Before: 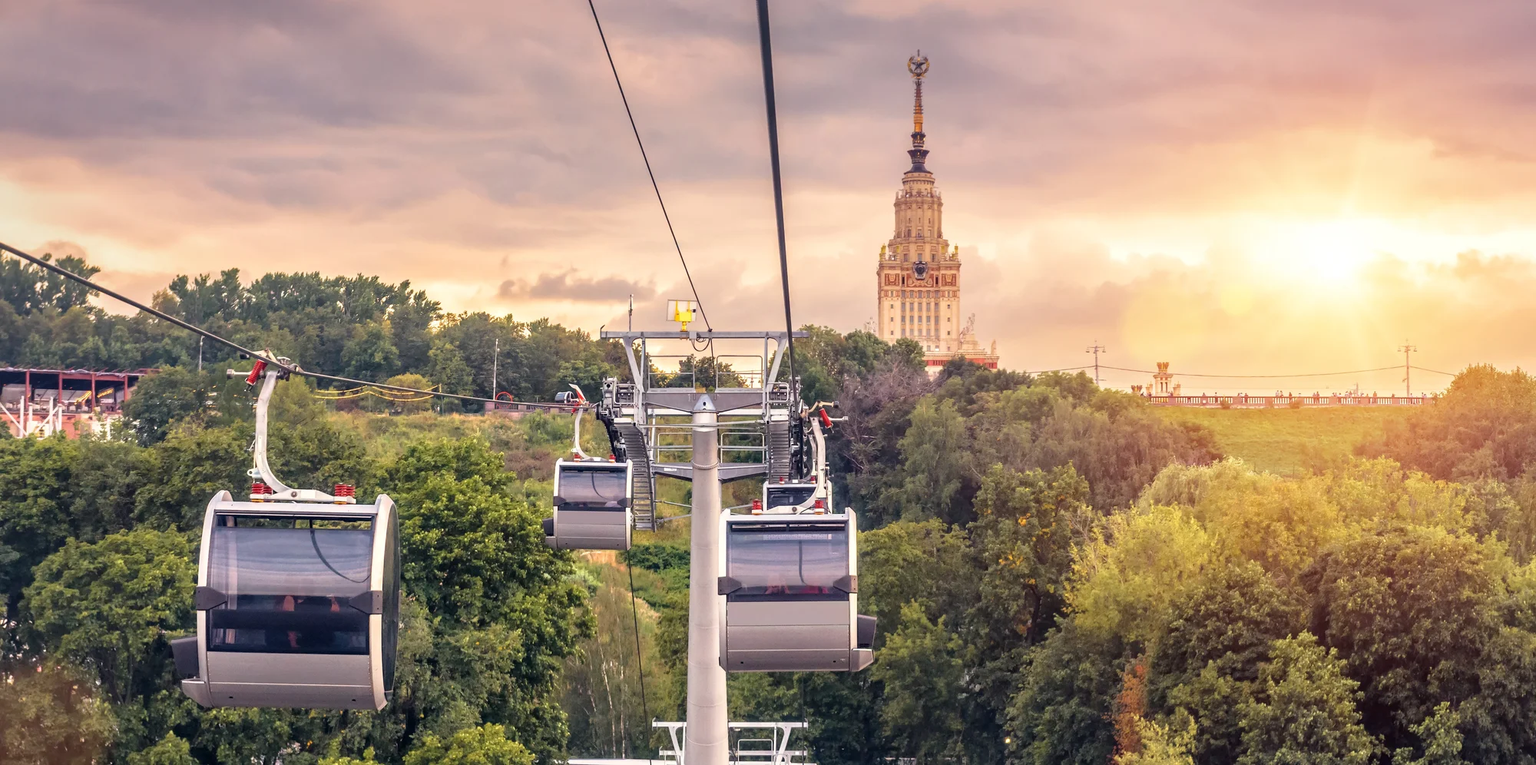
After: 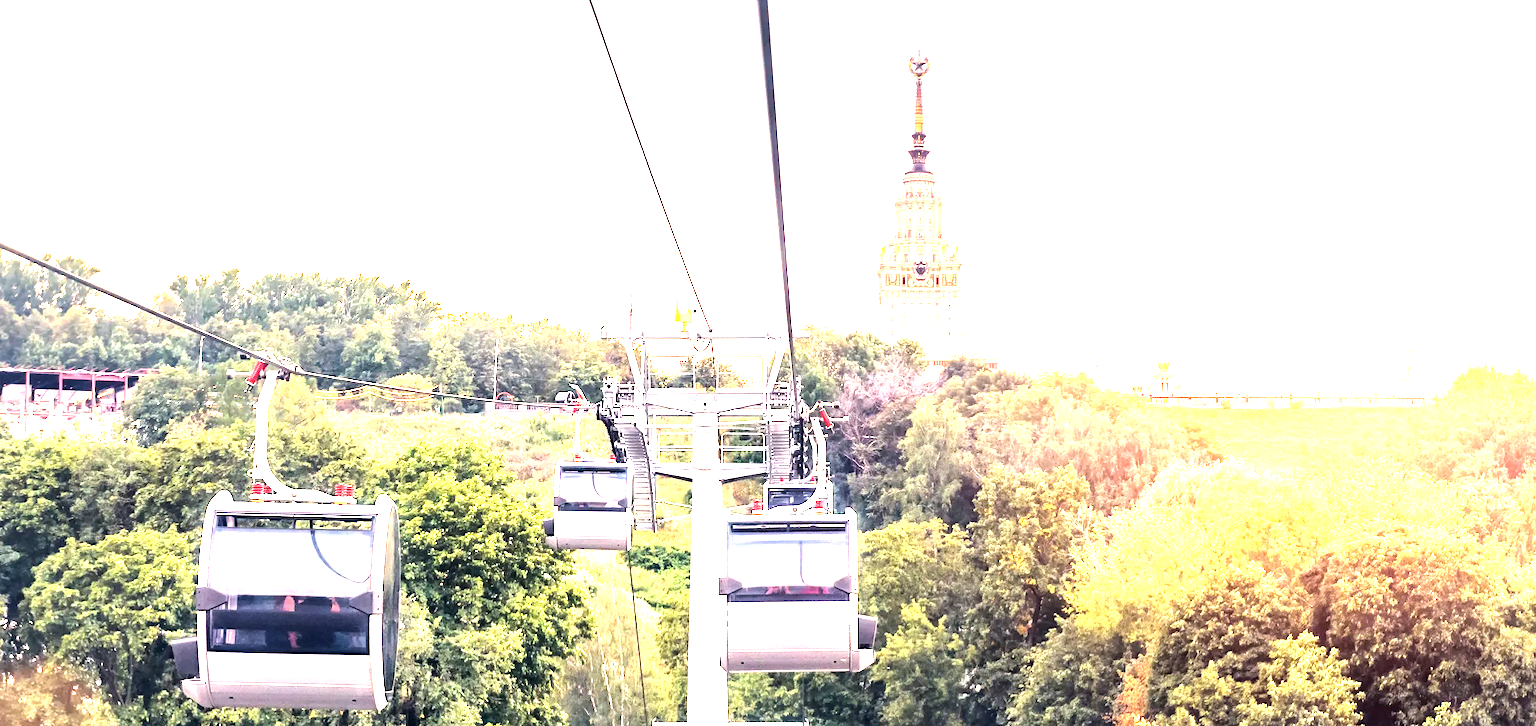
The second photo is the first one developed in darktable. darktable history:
crop and rotate: top 0%, bottom 5.097%
tone equalizer: -8 EV -0.75 EV, -7 EV -0.7 EV, -6 EV -0.6 EV, -5 EV -0.4 EV, -3 EV 0.4 EV, -2 EV 0.6 EV, -1 EV 0.7 EV, +0 EV 0.75 EV, edges refinement/feathering 500, mask exposure compensation -1.57 EV, preserve details no
exposure: black level correction 0.001, exposure 1.822 EV, compensate exposure bias true, compensate highlight preservation false
